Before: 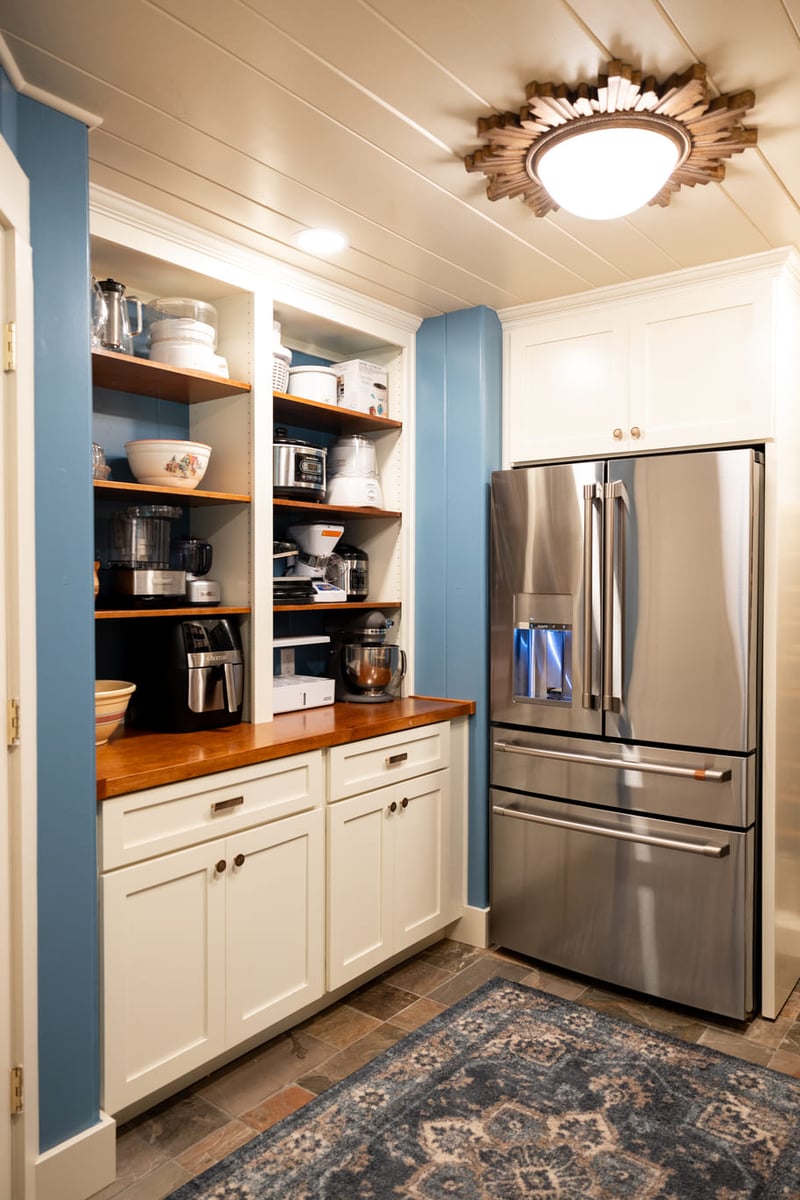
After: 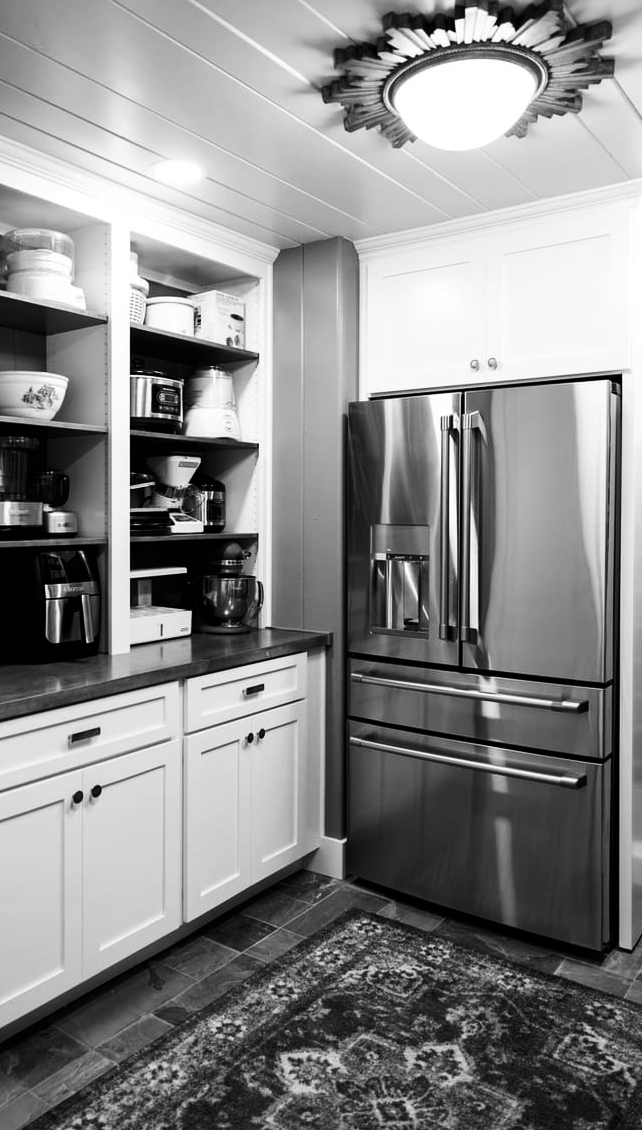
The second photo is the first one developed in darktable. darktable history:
contrast brightness saturation: contrast 0.22, brightness -0.19, saturation 0.24
crop and rotate: left 17.959%, top 5.771%, right 1.742%
color zones: curves: ch1 [(0, -0.394) (0.143, -0.394) (0.286, -0.394) (0.429, -0.392) (0.571, -0.391) (0.714, -0.391) (0.857, -0.391) (1, -0.394)]
